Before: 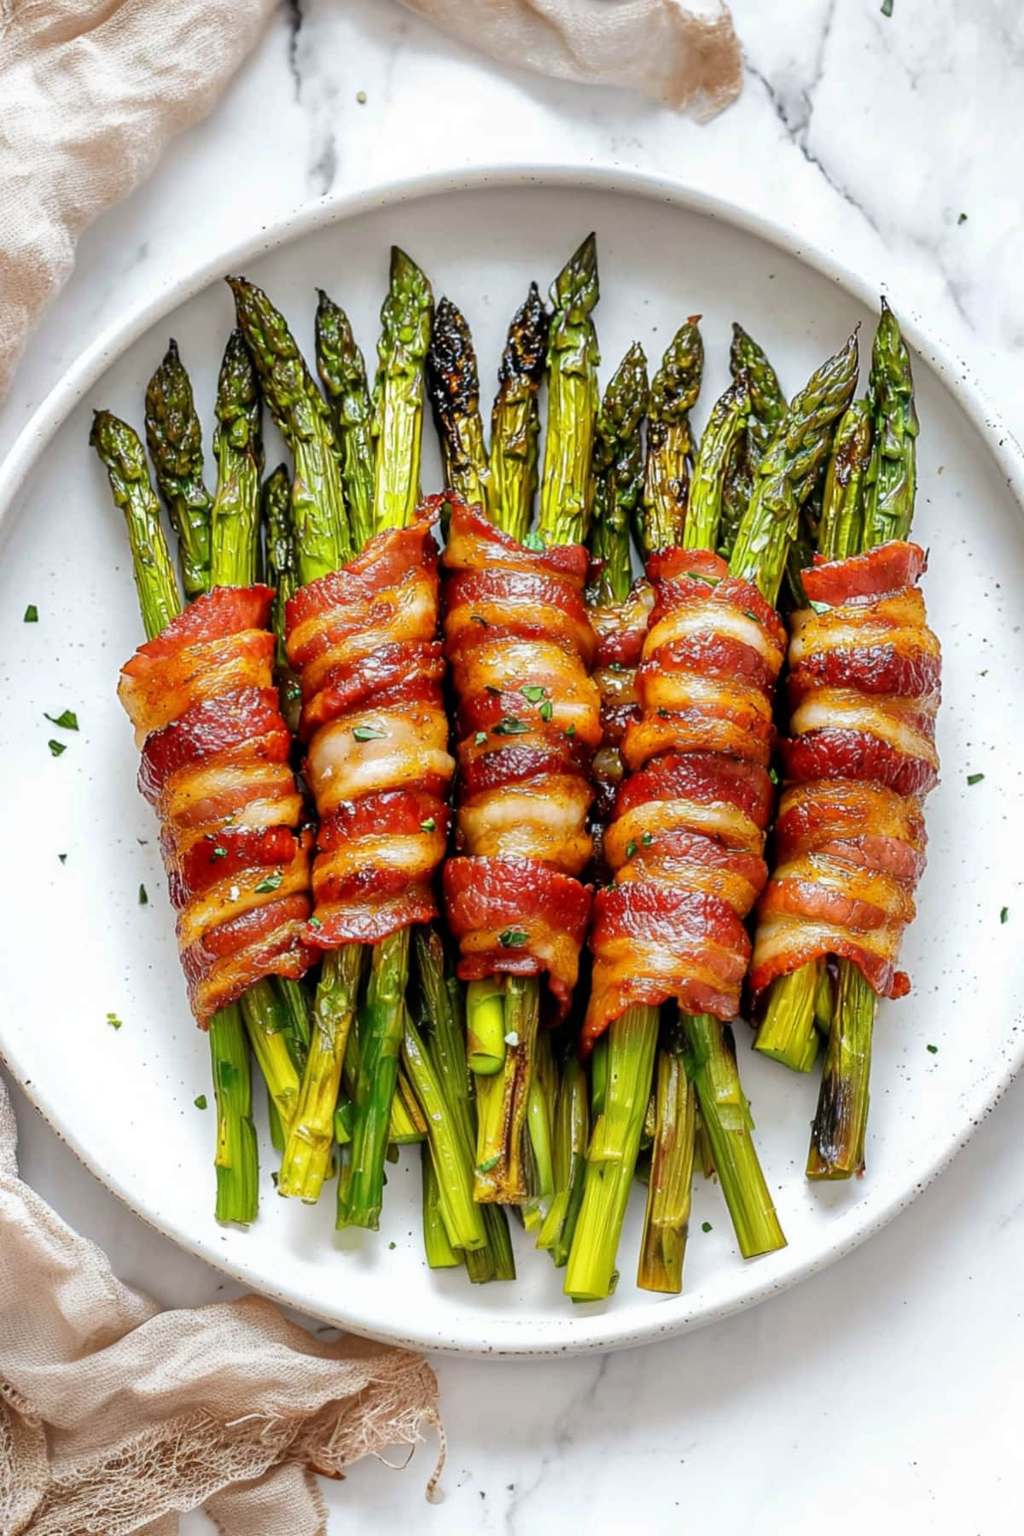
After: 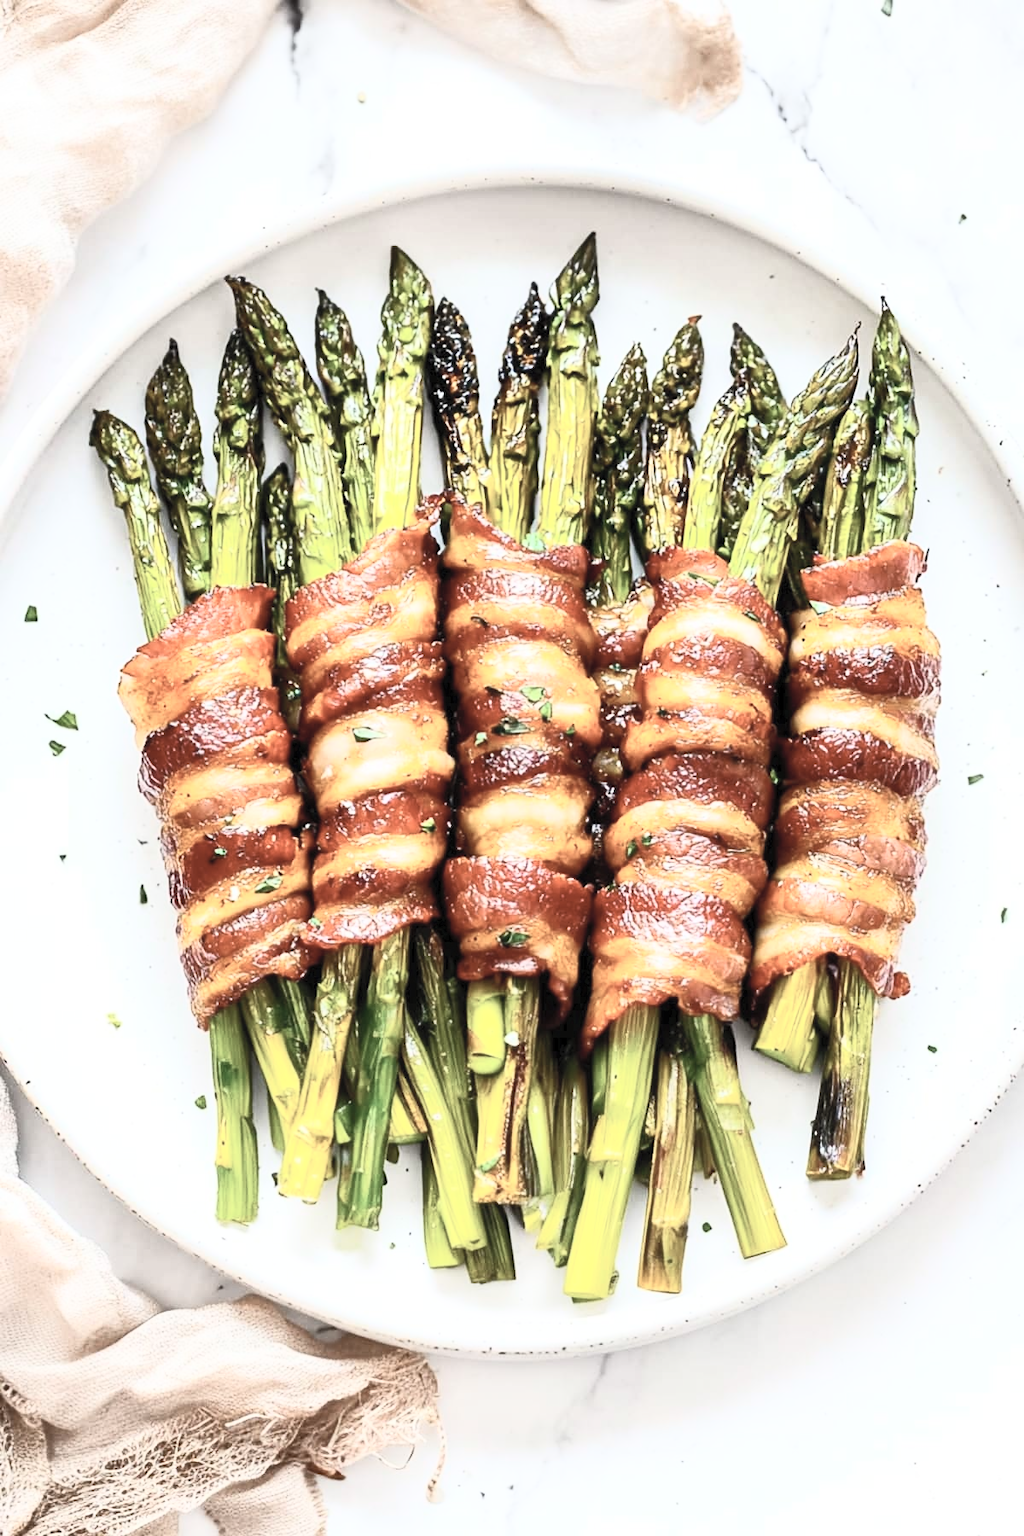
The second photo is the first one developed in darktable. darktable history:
contrast brightness saturation: contrast 0.561, brightness 0.565, saturation -0.342
